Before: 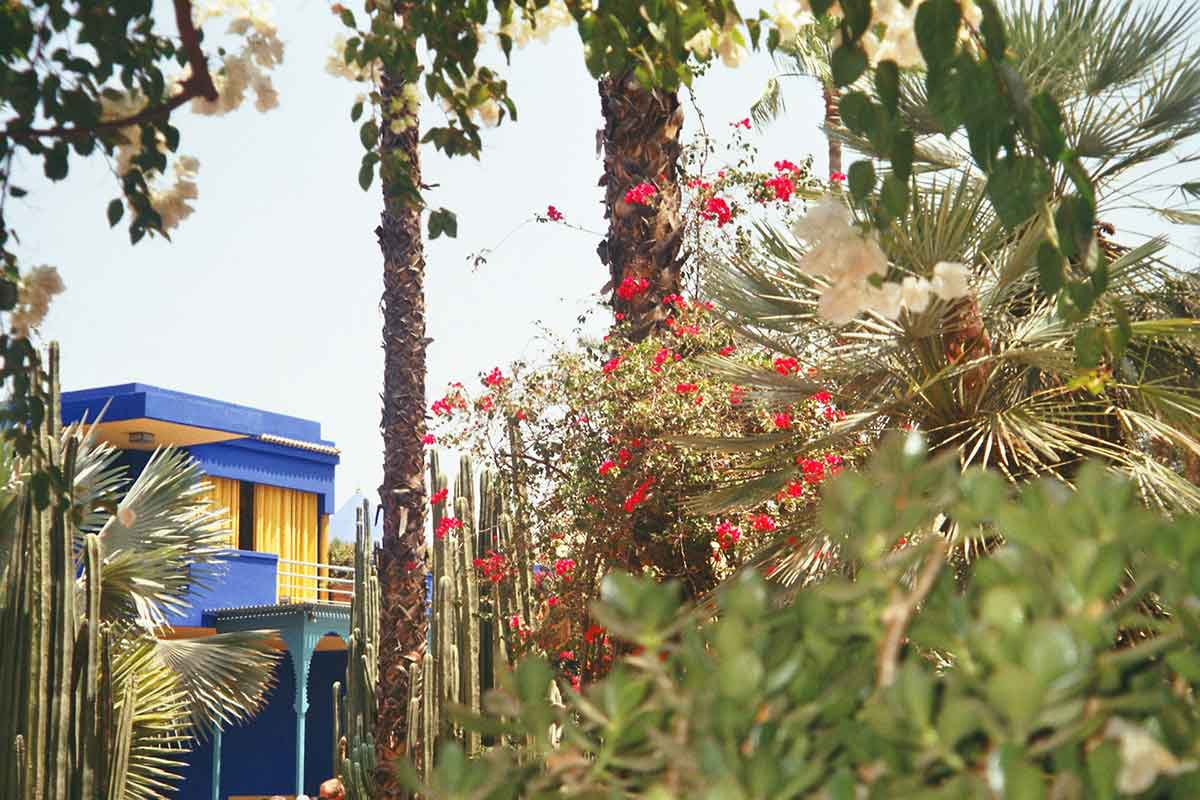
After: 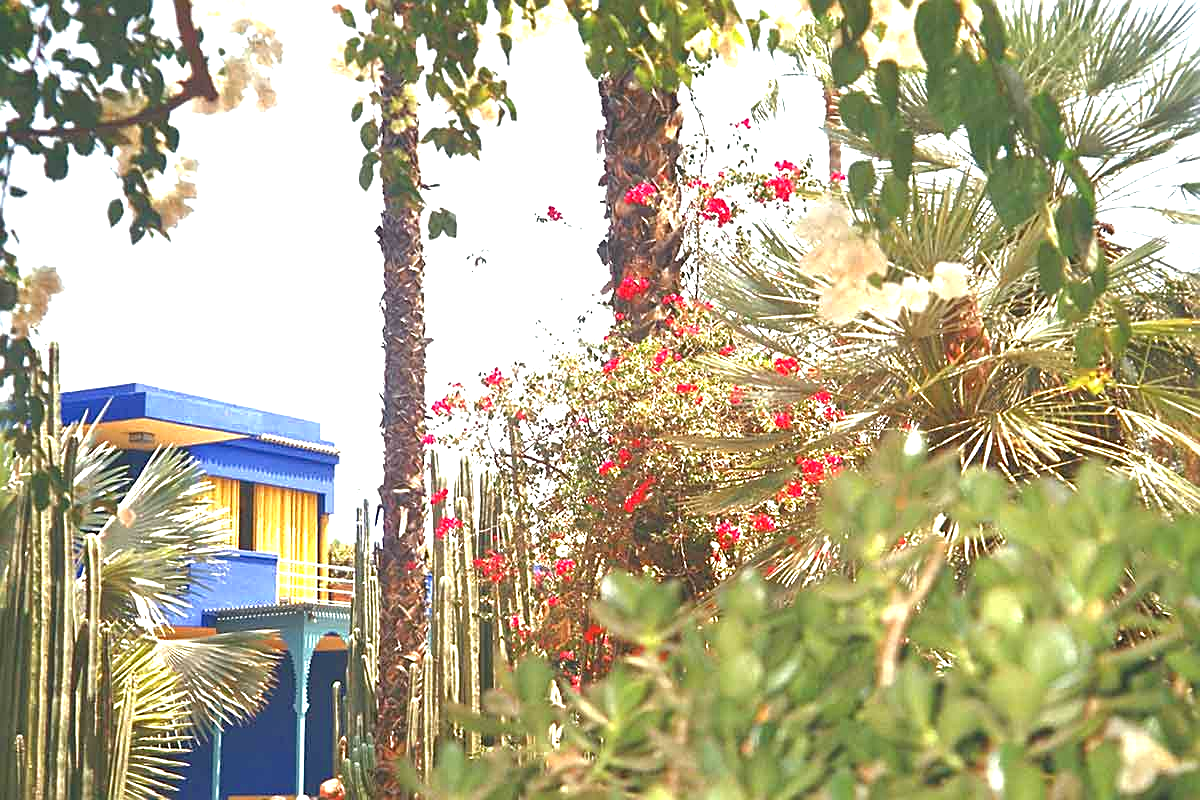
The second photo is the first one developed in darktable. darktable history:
exposure: black level correction -0.002, exposure 1.35 EV, compensate highlight preservation false
tone equalizer: -8 EV 0.25 EV, -7 EV 0.417 EV, -6 EV 0.417 EV, -5 EV 0.25 EV, -3 EV -0.25 EV, -2 EV -0.417 EV, -1 EV -0.417 EV, +0 EV -0.25 EV, edges refinement/feathering 500, mask exposure compensation -1.57 EV, preserve details guided filter
sharpen: on, module defaults
